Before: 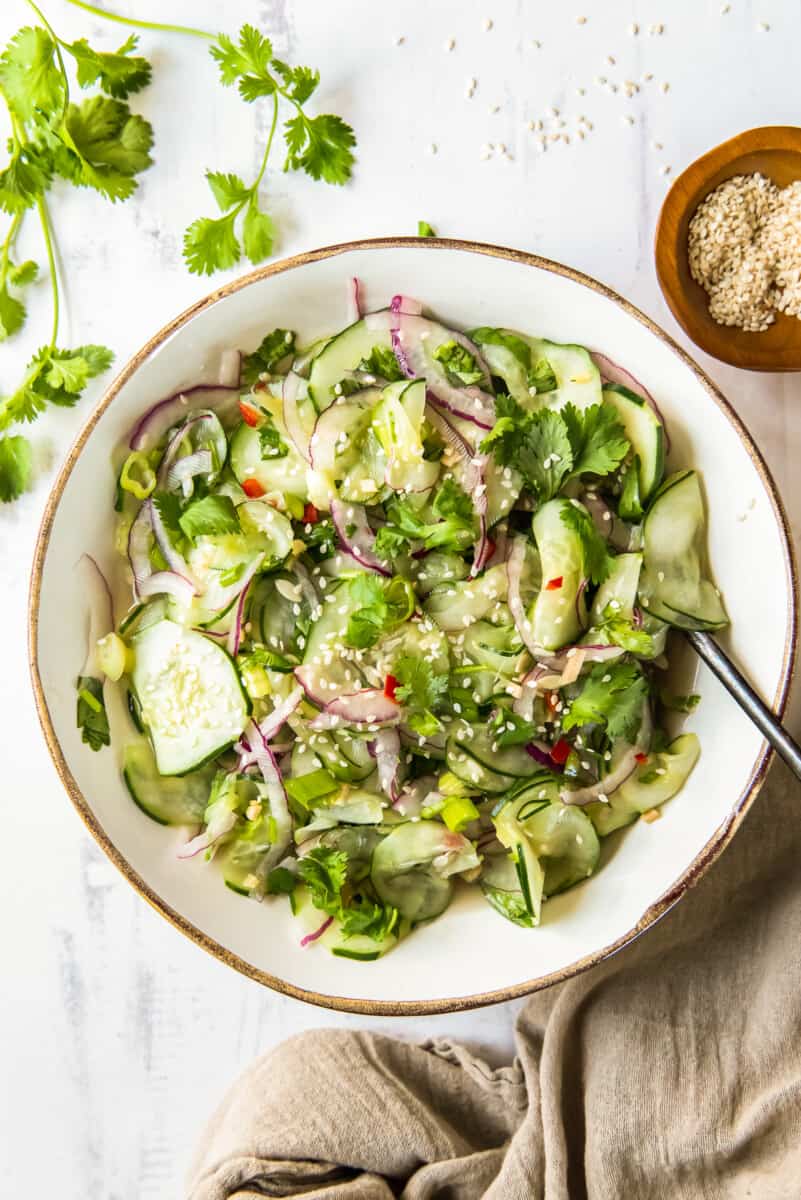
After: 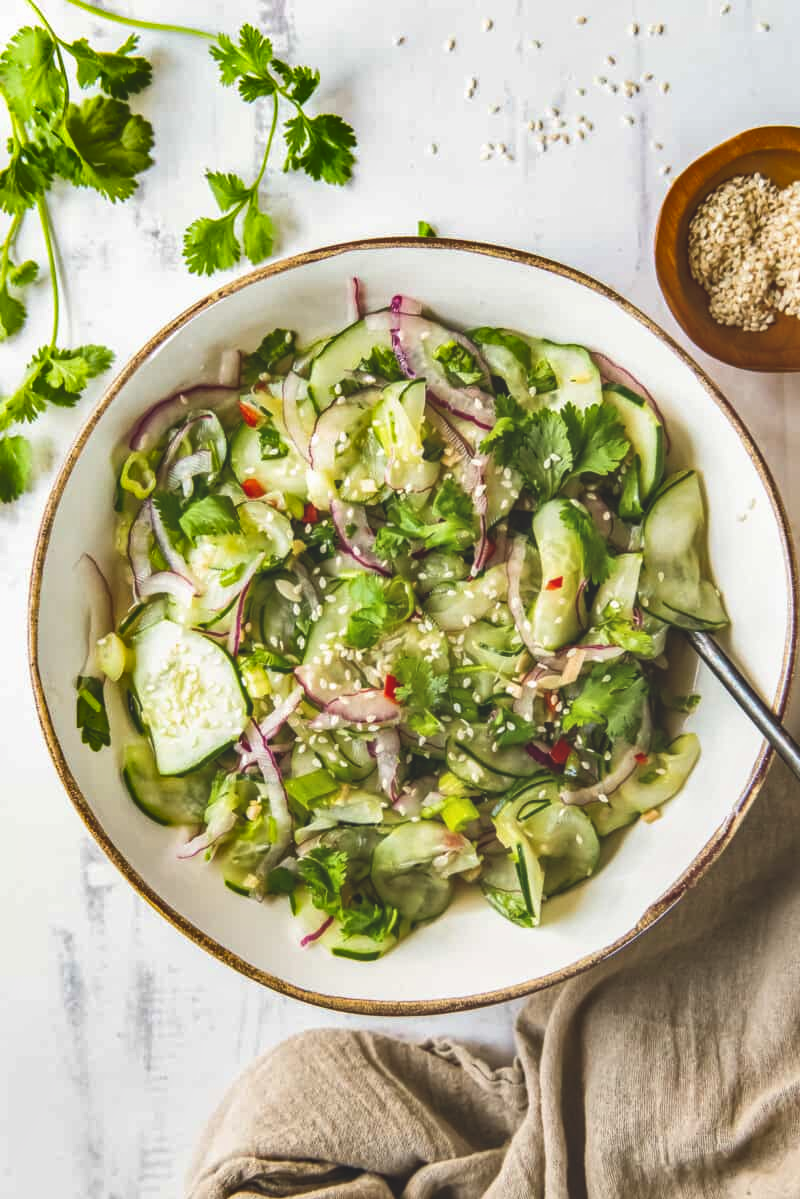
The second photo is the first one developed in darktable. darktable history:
crop and rotate: left 0.101%, bottom 0.012%
exposure: black level correction -0.016, compensate exposure bias true, compensate highlight preservation false
local contrast: detail 110%
base curve: preserve colors none
shadows and highlights: low approximation 0.01, soften with gaussian
haze removal: strength 0.086, compatibility mode true, adaptive false
